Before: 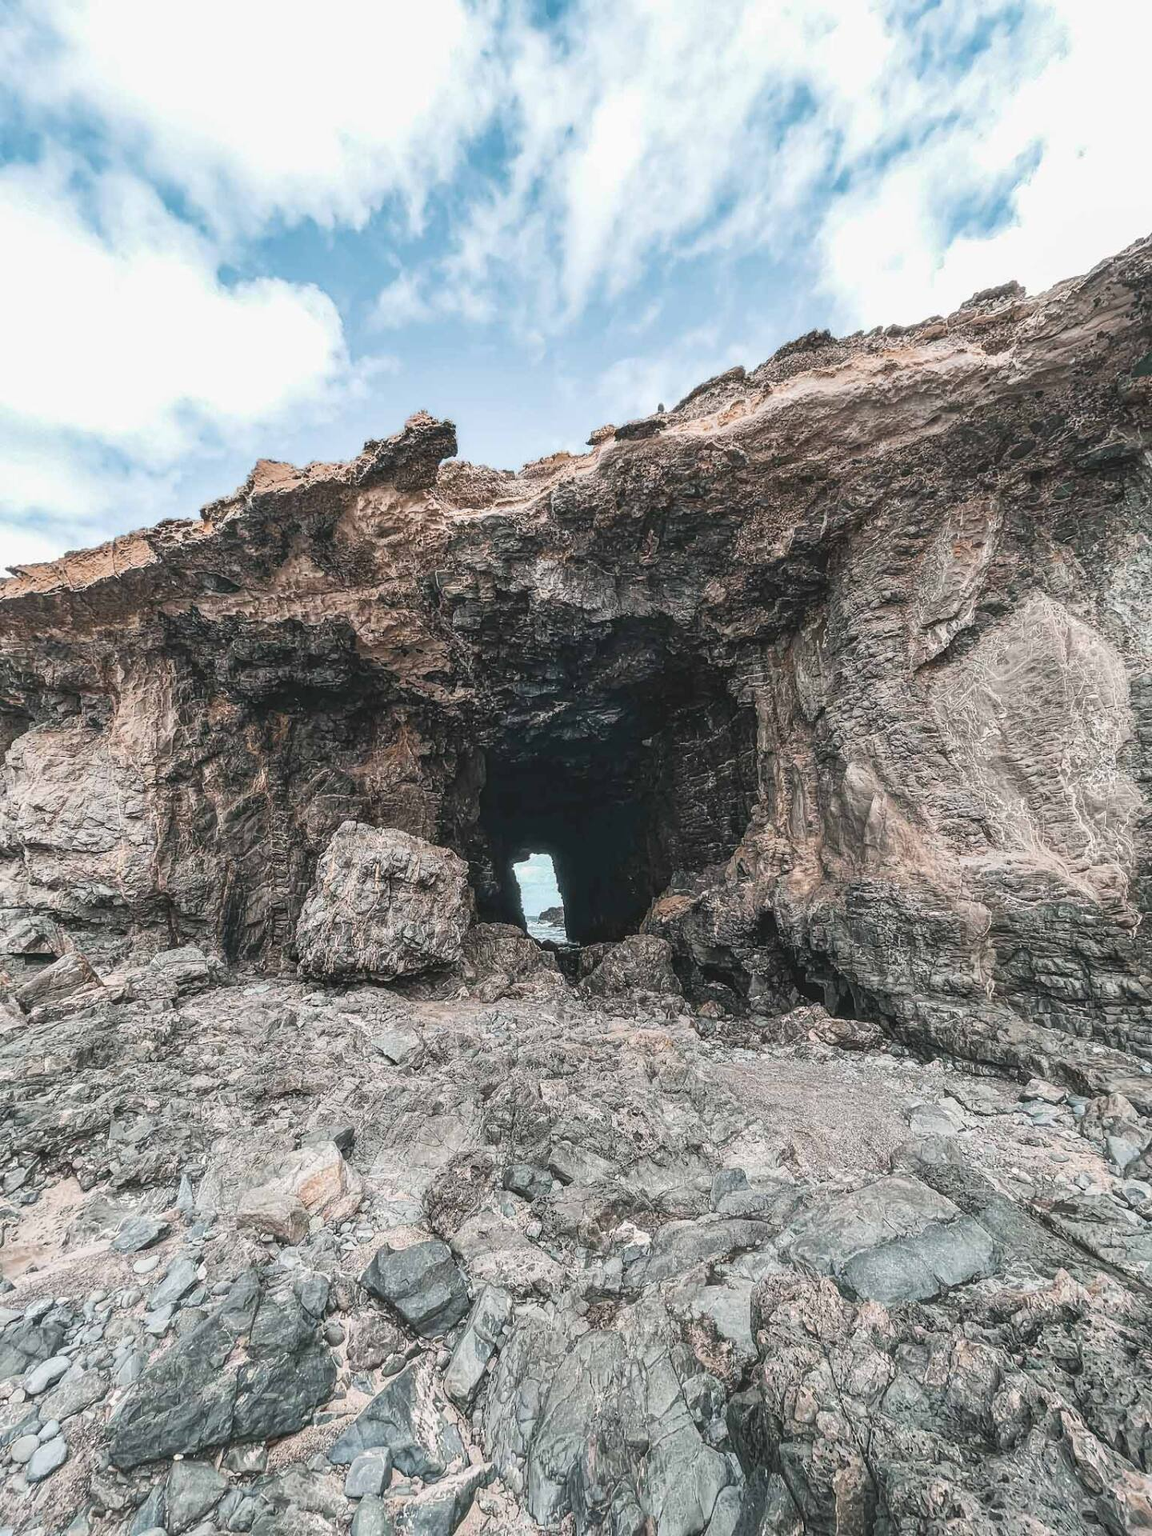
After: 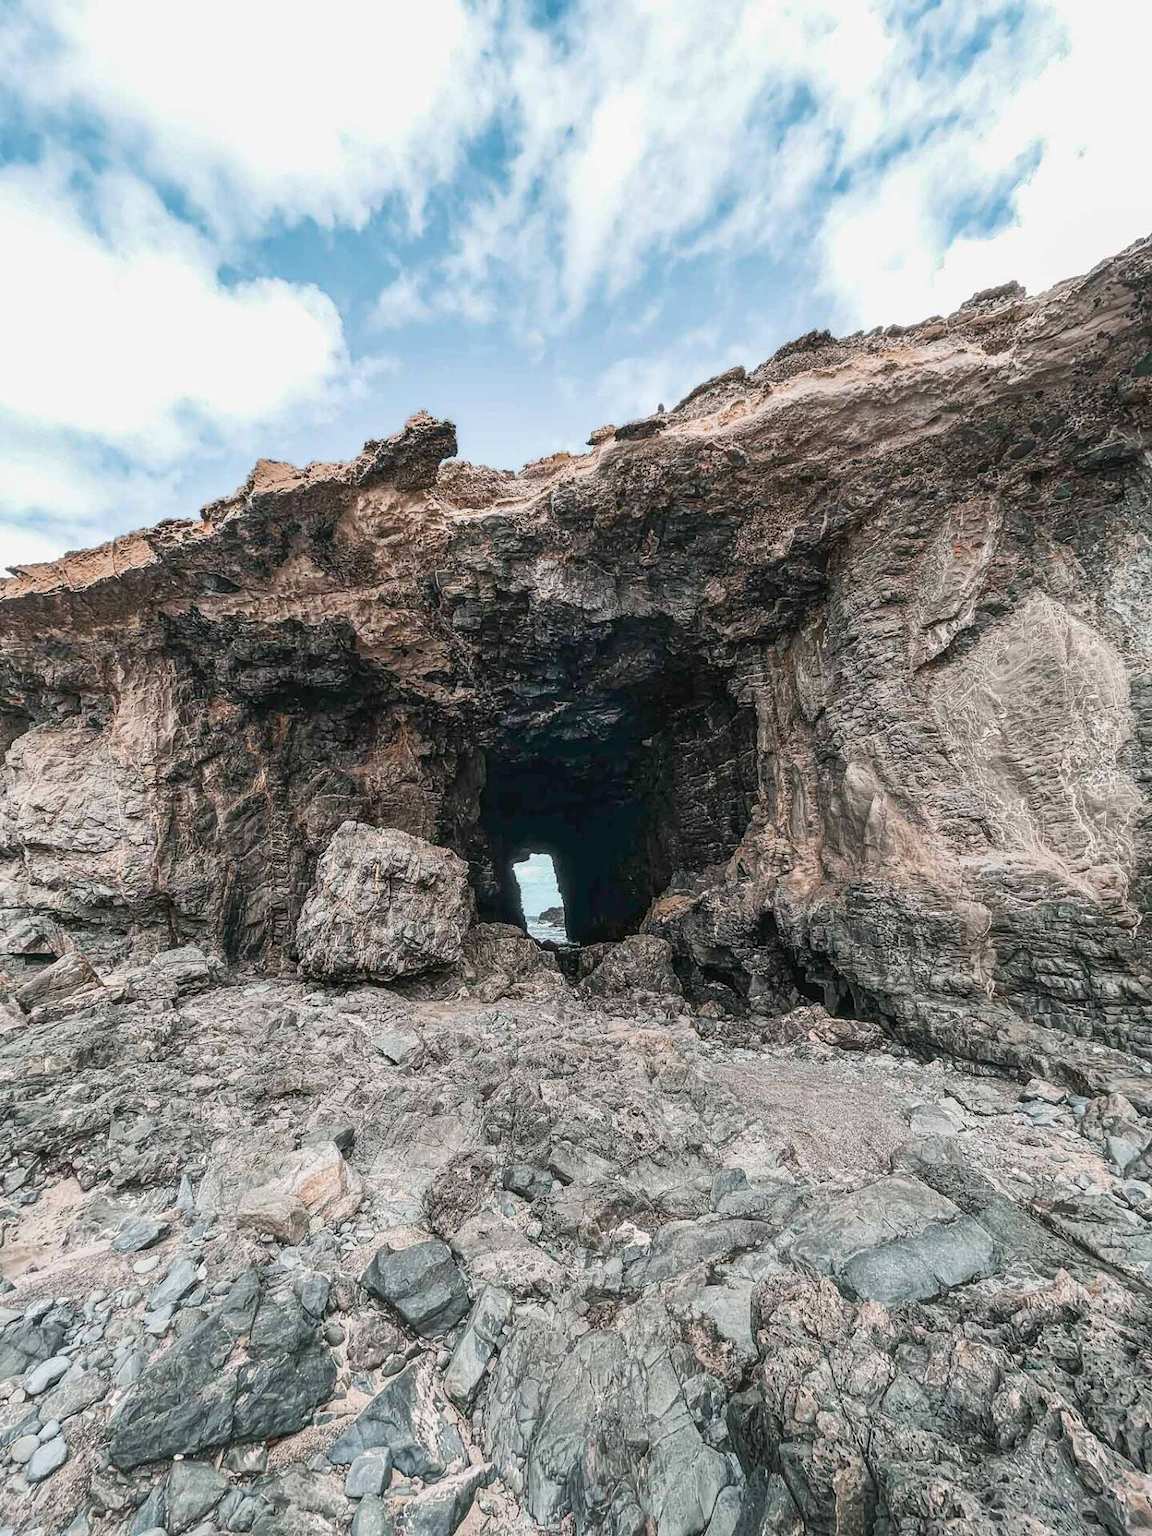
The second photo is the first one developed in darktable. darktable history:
exposure: black level correction 0.009, compensate highlight preservation false
contrast brightness saturation: contrast -0.02, brightness -0.01, saturation 0.03
